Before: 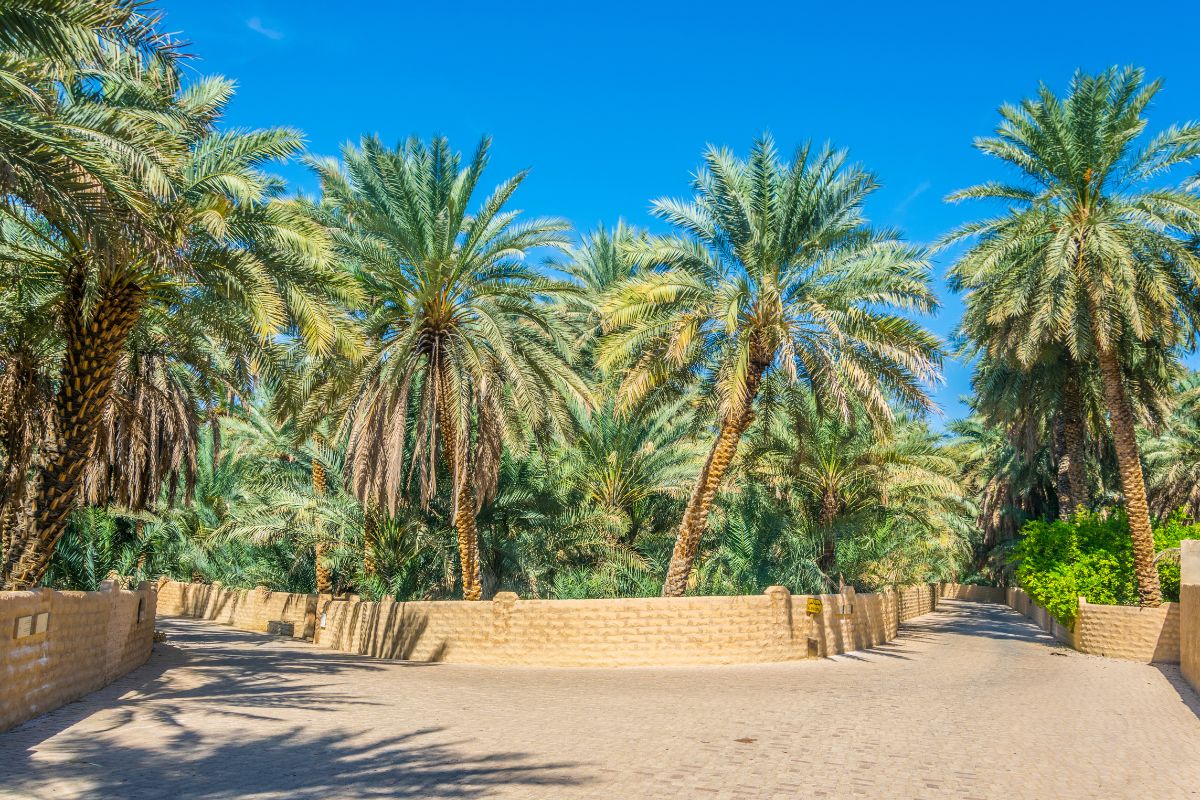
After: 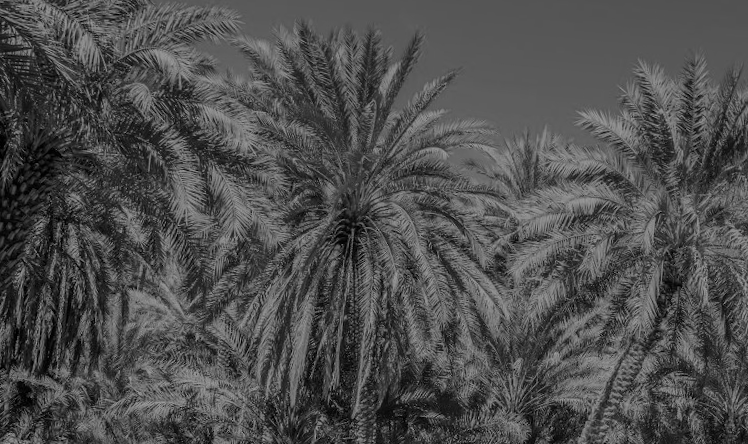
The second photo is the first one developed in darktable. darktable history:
crop and rotate: angle -4.99°, left 2.122%, top 6.945%, right 27.566%, bottom 30.519%
exposure: exposure -1.468 EV, compensate highlight preservation false
color balance rgb: perceptual saturation grading › global saturation 20%, global vibrance 20%
monochrome: on, module defaults
